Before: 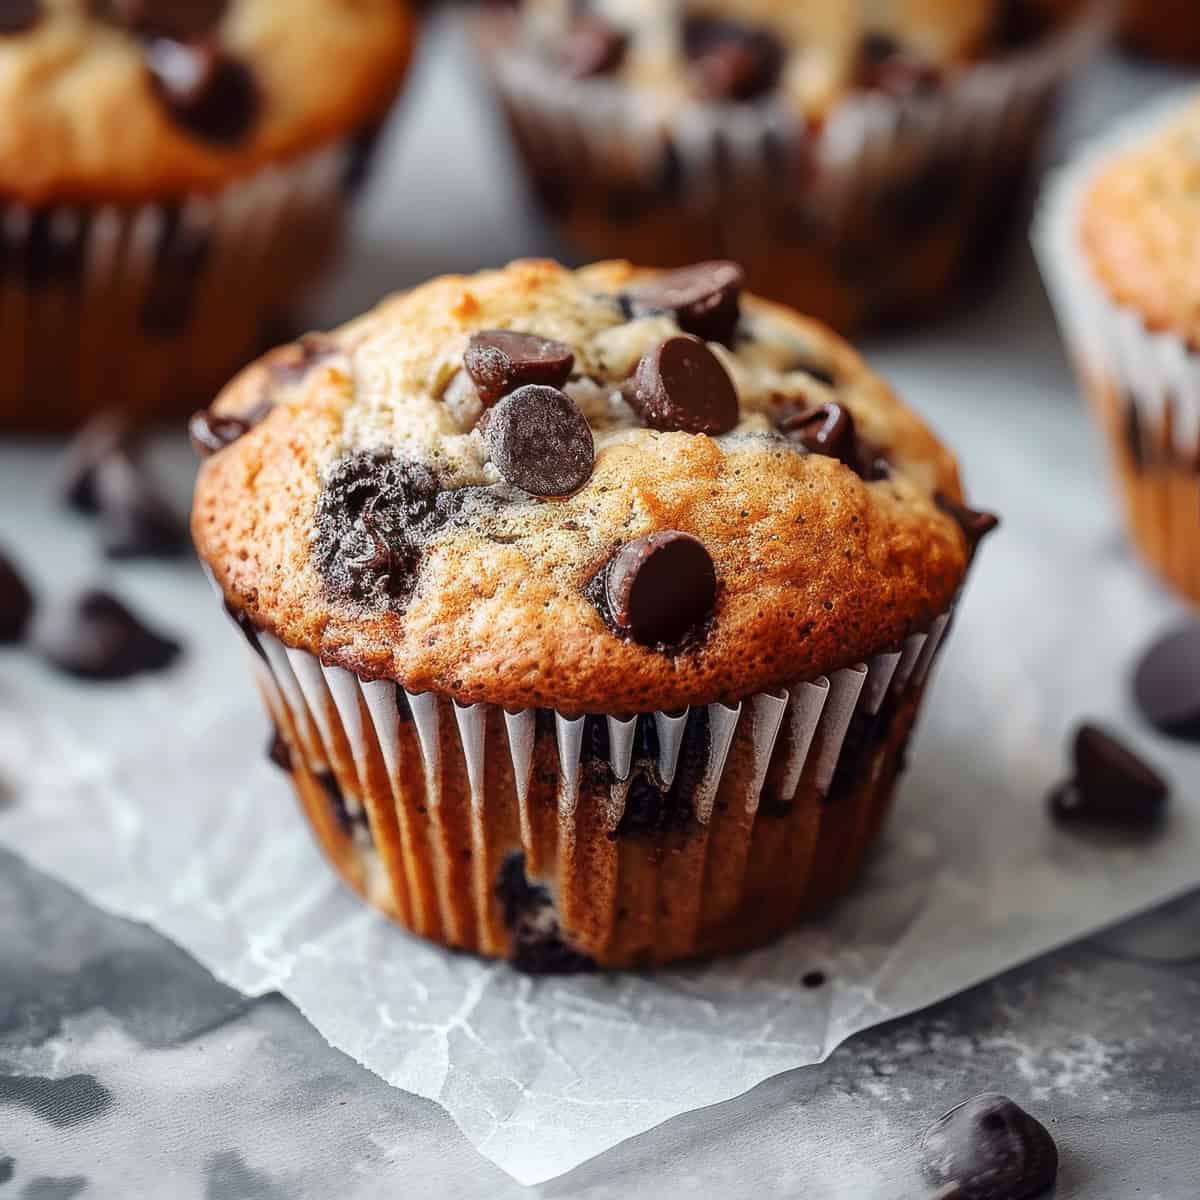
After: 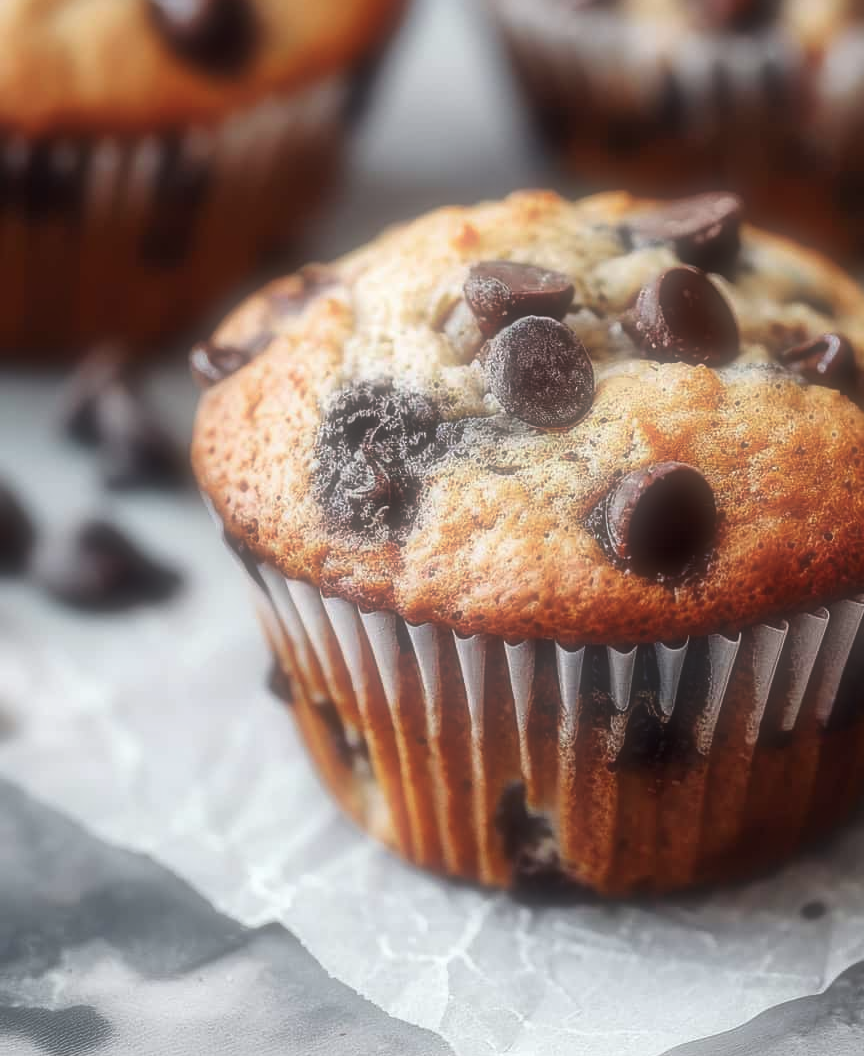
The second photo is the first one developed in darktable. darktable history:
crop: top 5.803%, right 27.864%, bottom 5.804%
soften: size 60.24%, saturation 65.46%, brightness 0.506 EV, mix 25.7%
